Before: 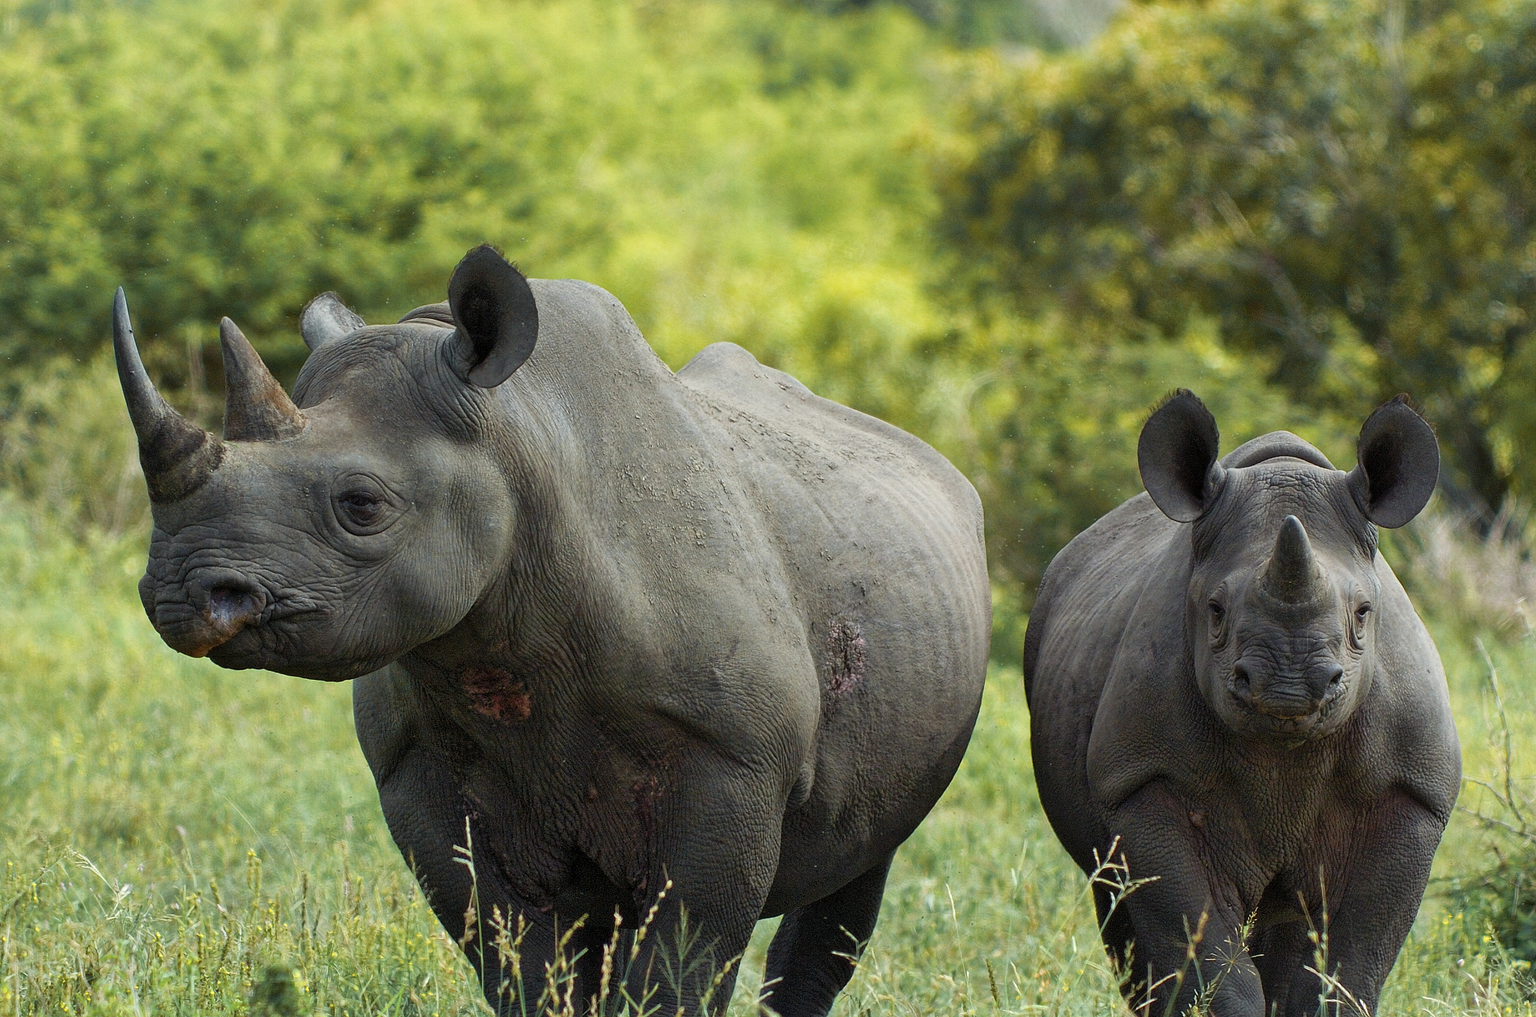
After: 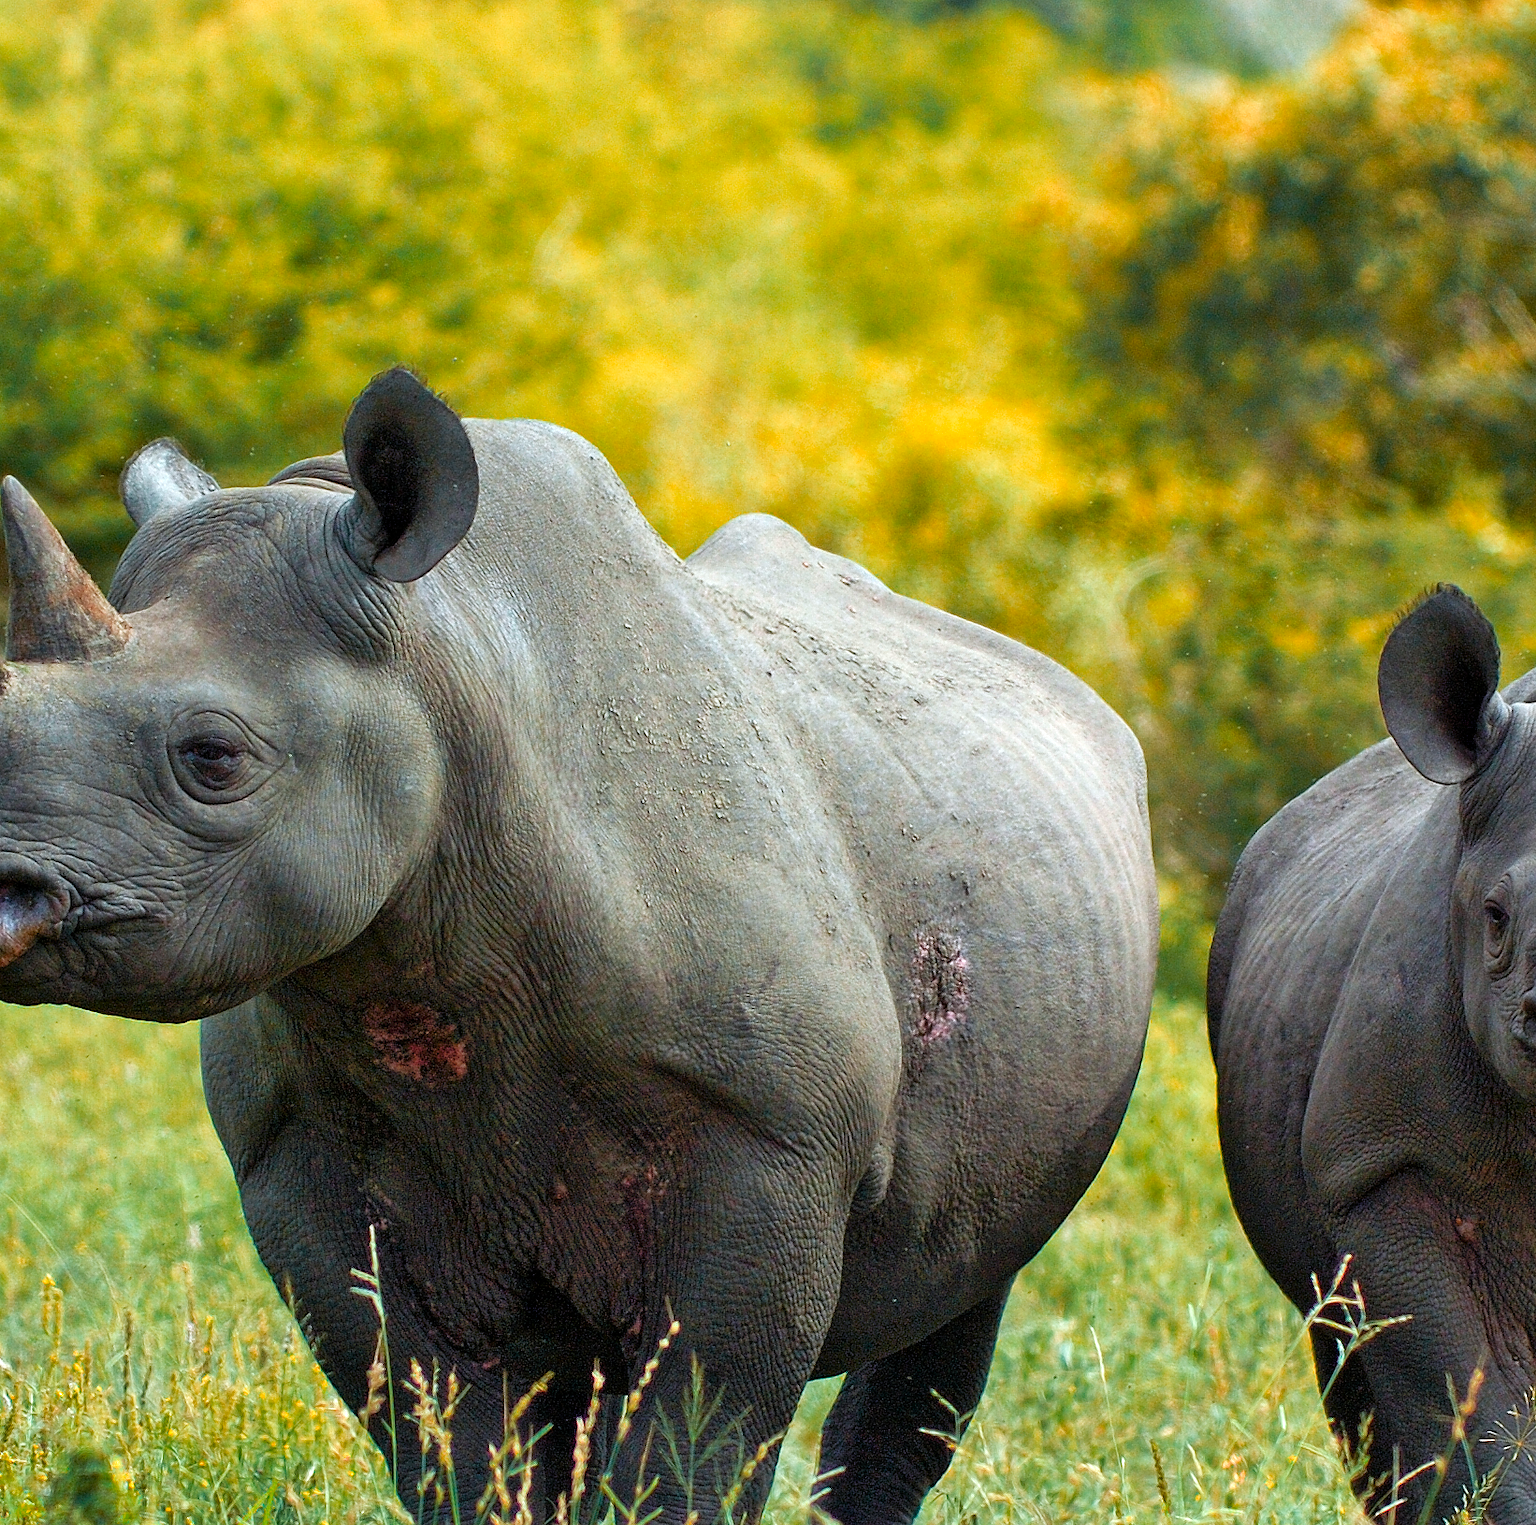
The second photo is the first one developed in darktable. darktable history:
white balance: red 0.983, blue 1.036
exposure: exposure 0.566 EV, compensate highlight preservation false
color correction: saturation 0.8
color zones: curves: ch0 [(0.473, 0.374) (0.742, 0.784)]; ch1 [(0.354, 0.737) (0.742, 0.705)]; ch2 [(0.318, 0.421) (0.758, 0.532)]
crop and rotate: left 14.292%, right 19.041%
rotate and perspective: crop left 0, crop top 0
